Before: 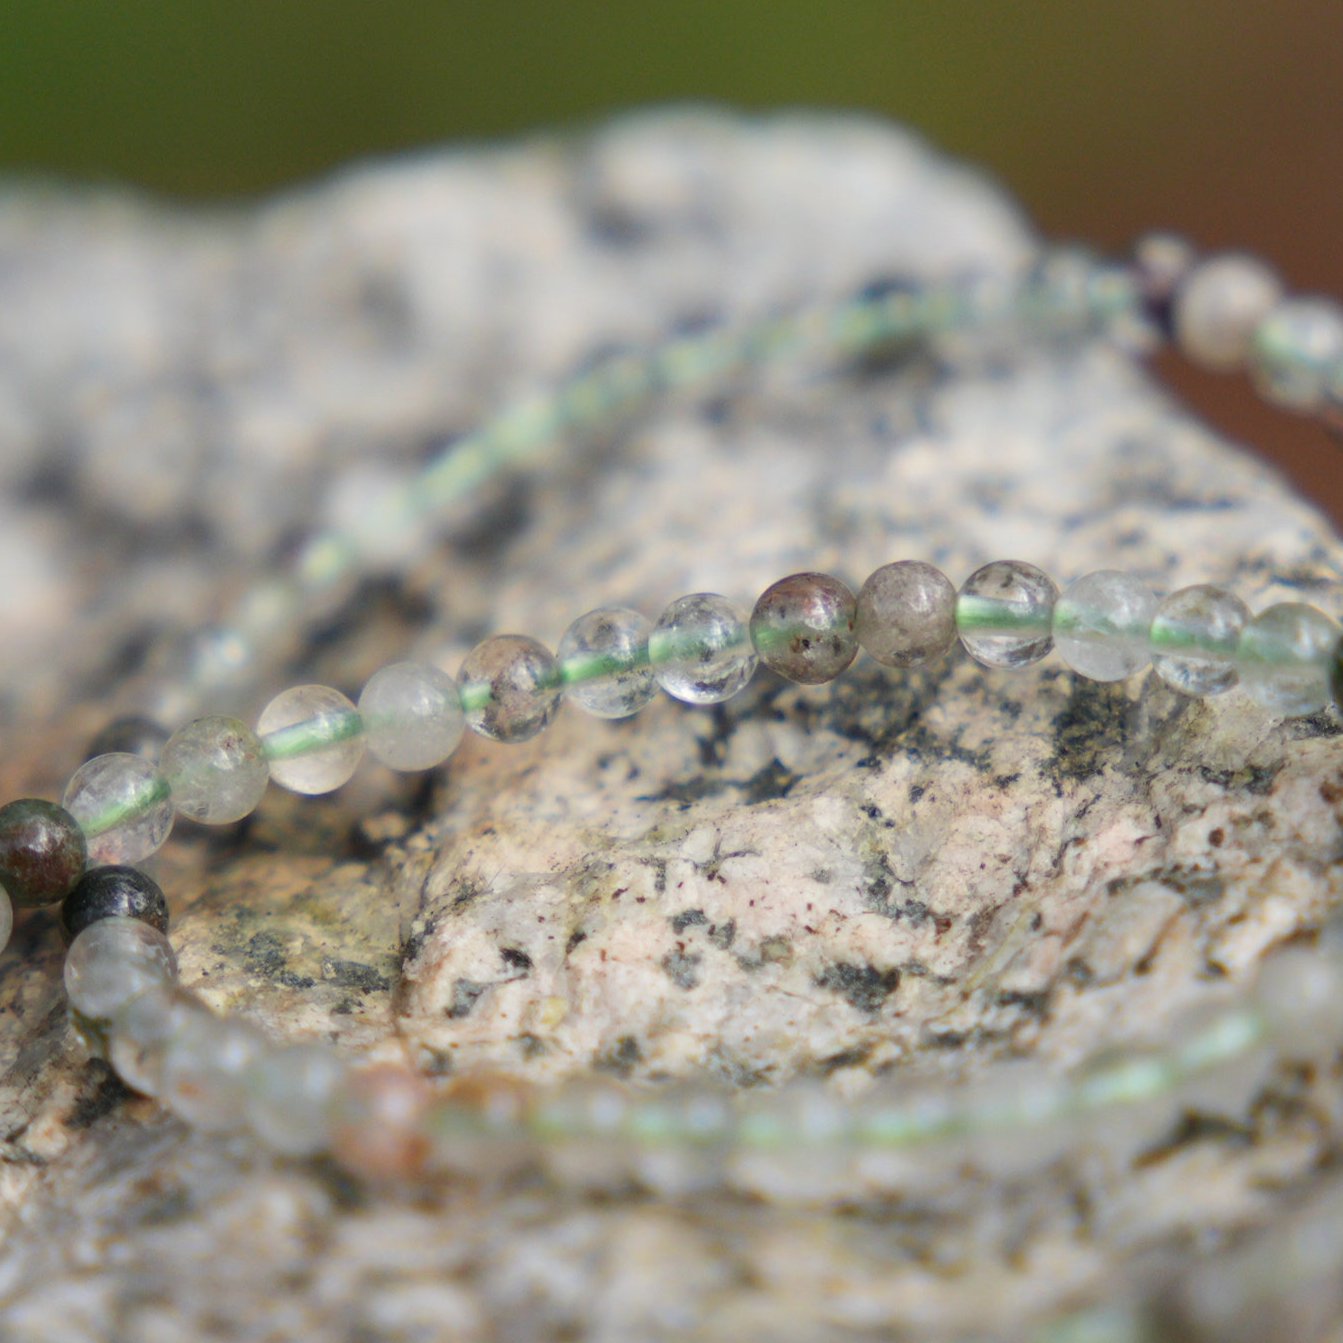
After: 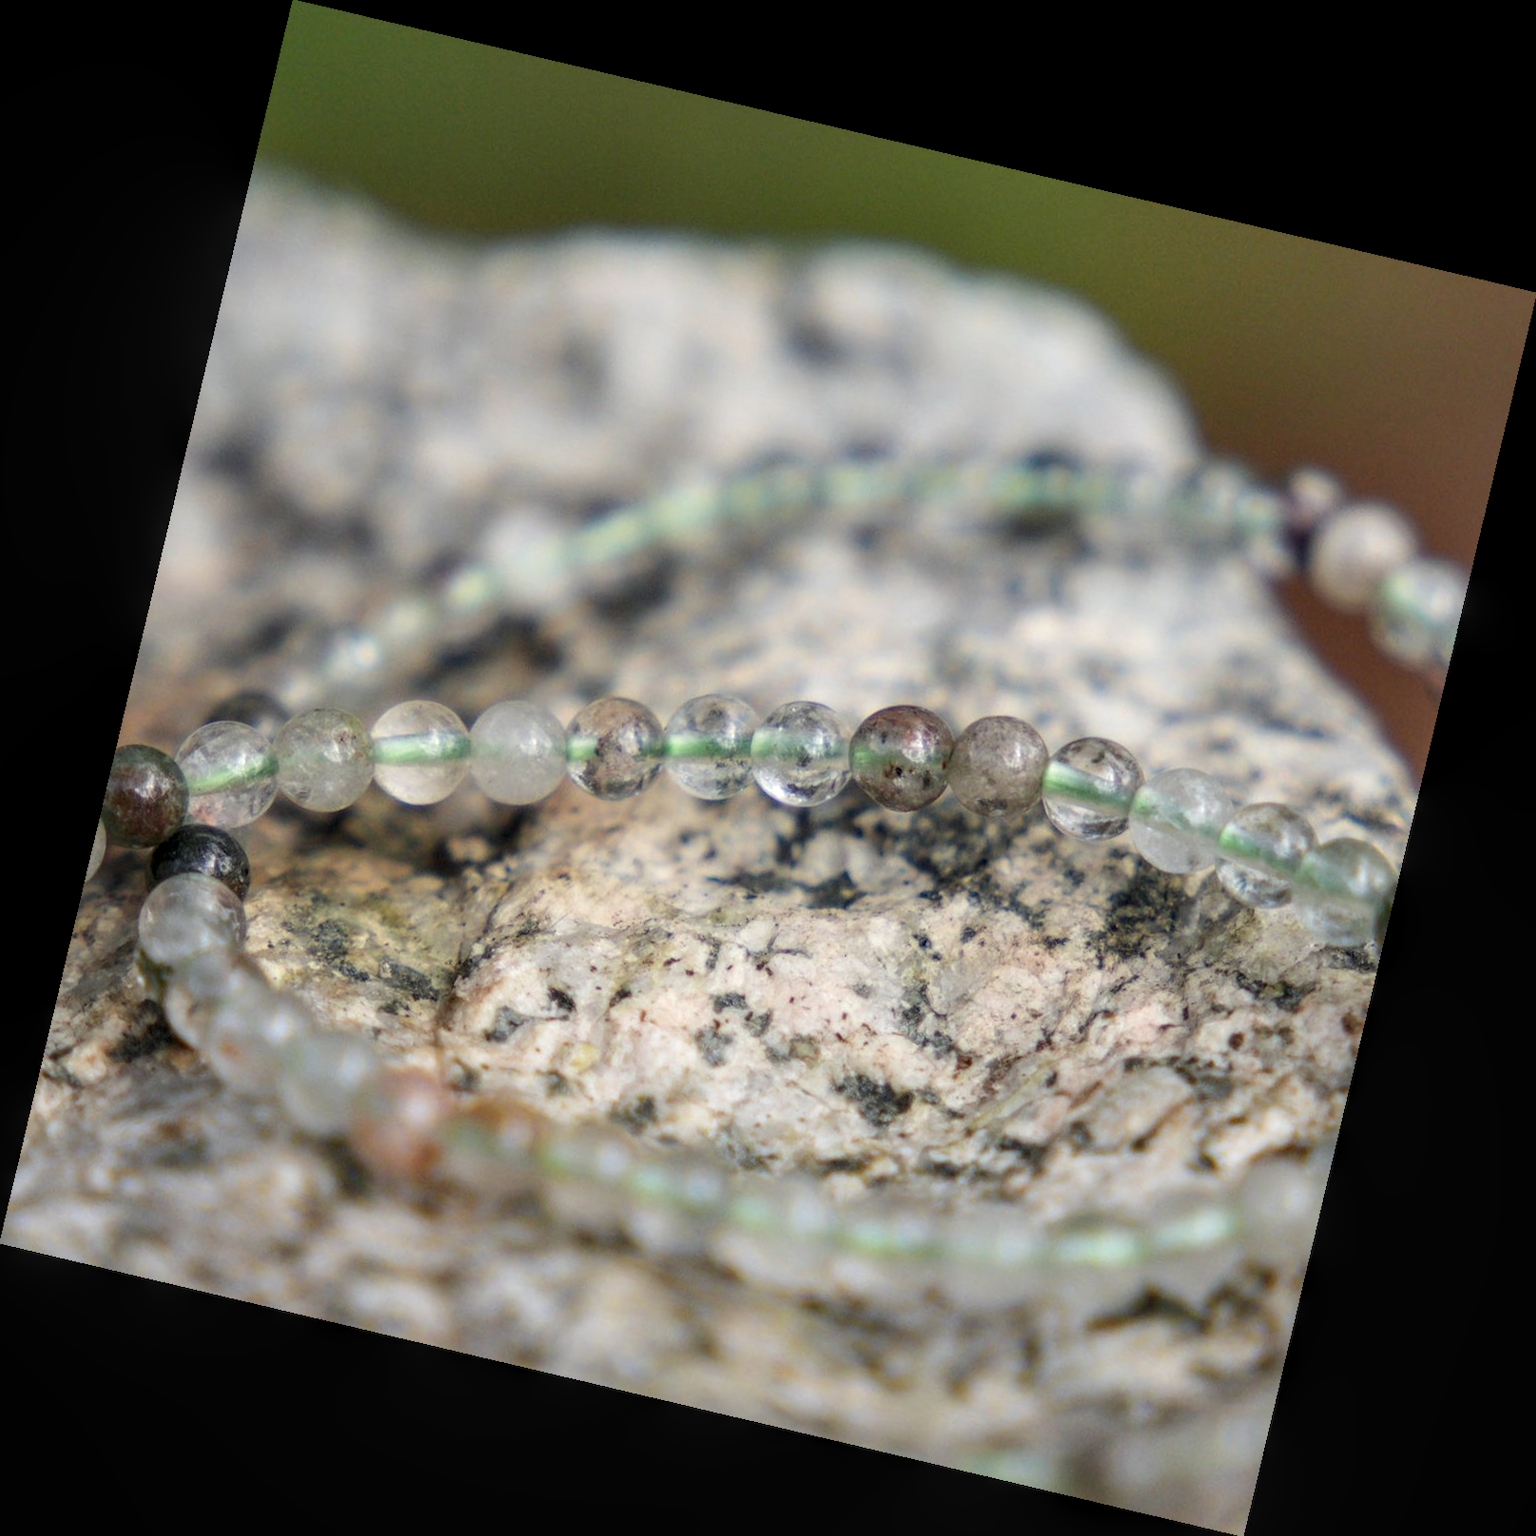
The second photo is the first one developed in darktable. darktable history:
rotate and perspective: rotation 13.27°, automatic cropping off
local contrast: highlights 61%, detail 143%, midtone range 0.428
shadows and highlights: radius 93.07, shadows -14.46, white point adjustment 0.23, highlights 31.48, compress 48.23%, highlights color adjustment 52.79%, soften with gaussian
